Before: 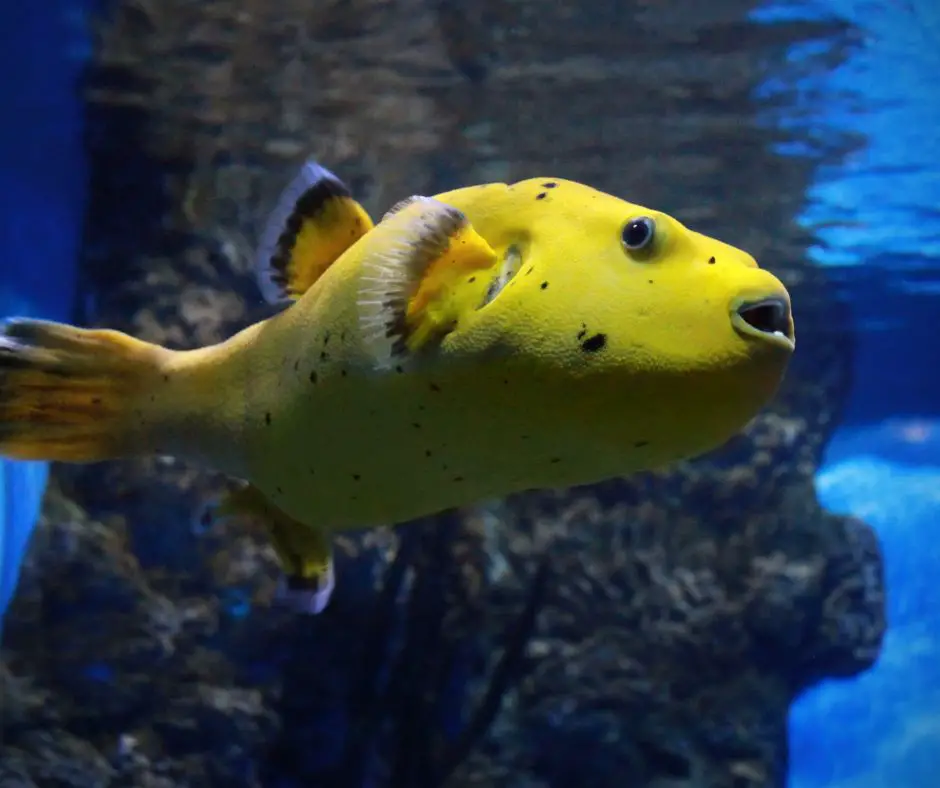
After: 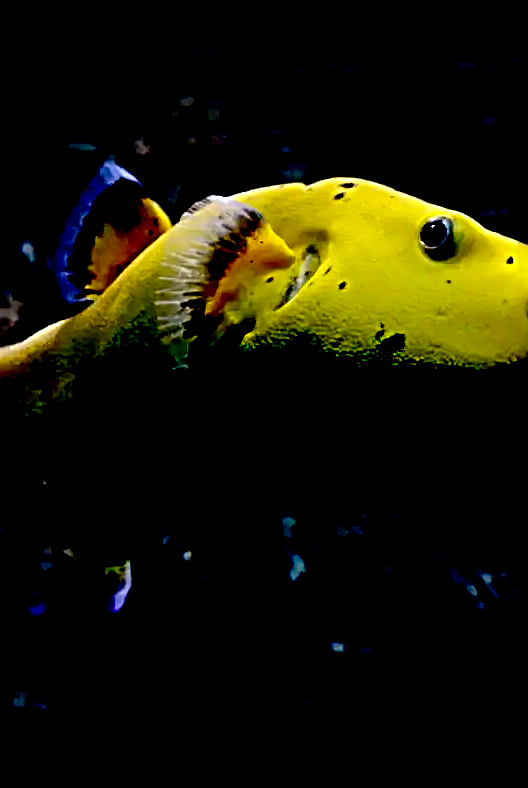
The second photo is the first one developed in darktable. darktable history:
exposure: black level correction 0.1, exposure -0.092 EV, compensate highlight preservation false
crop: left 21.496%, right 22.254%
rgb curve: mode RGB, independent channels
sharpen: radius 3.69, amount 0.928
